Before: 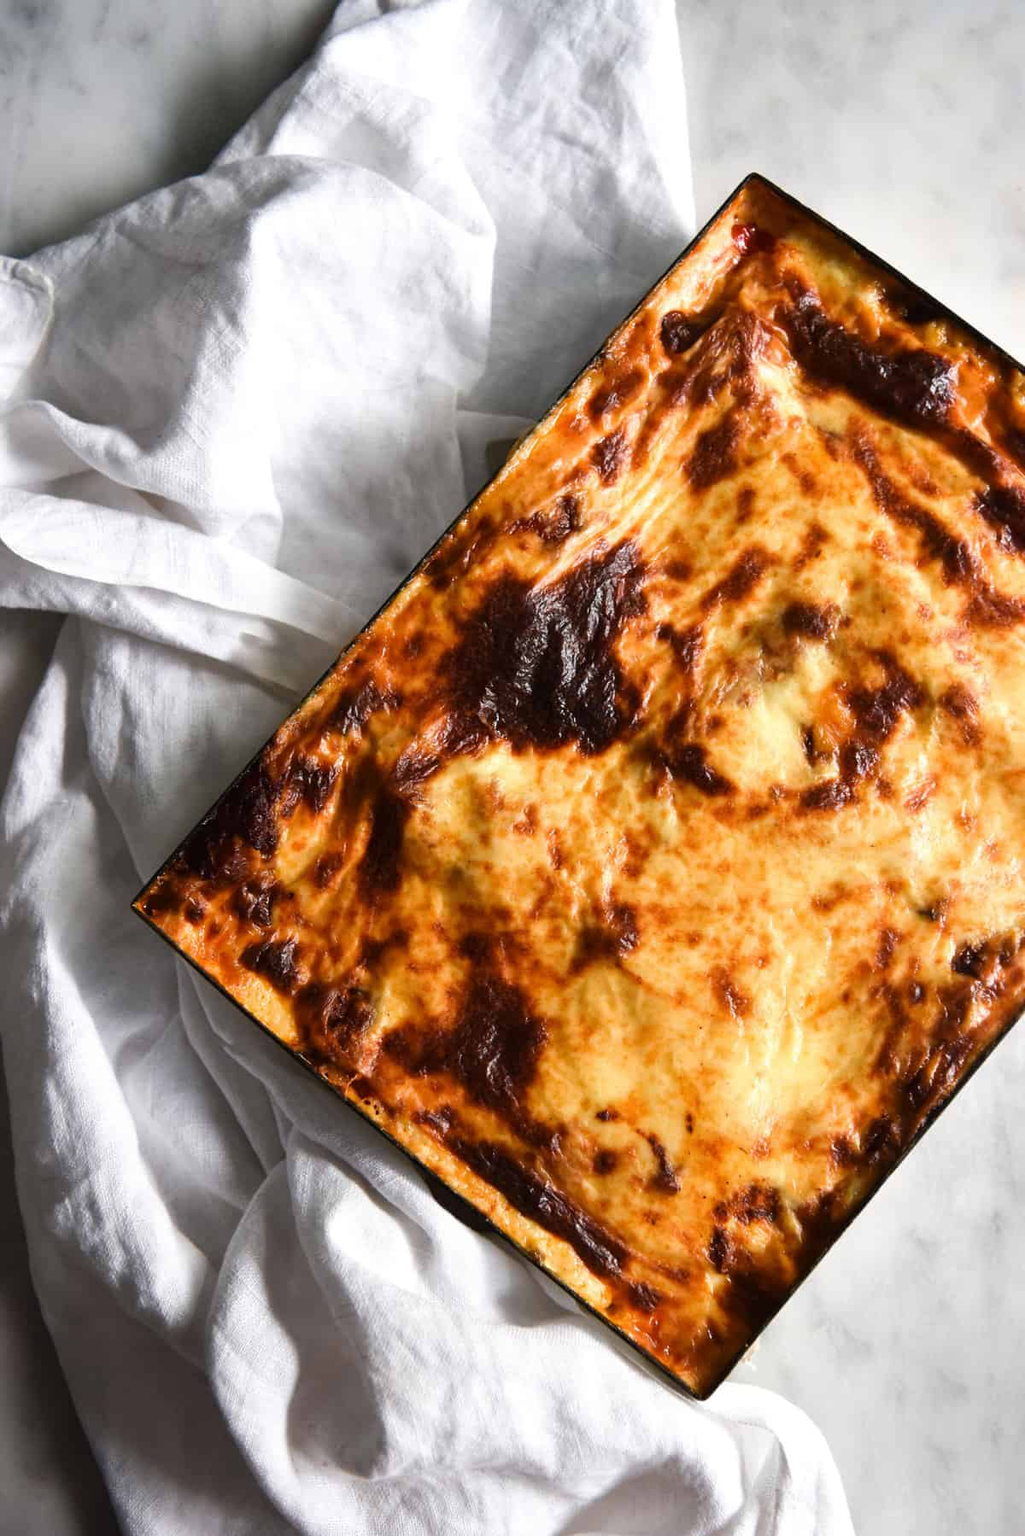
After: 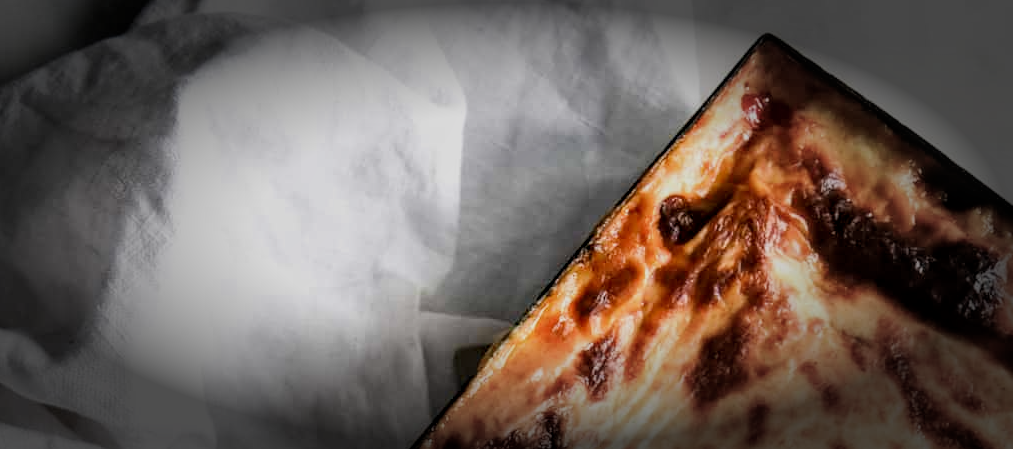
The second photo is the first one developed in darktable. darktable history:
crop and rotate: left 9.631%, top 9.45%, right 5.885%, bottom 65.541%
vignetting: fall-off start 49.08%, brightness -0.89, automatic ratio true, width/height ratio 1.286, unbound false
local contrast: detail 130%
filmic rgb: black relative exposure -7.65 EV, white relative exposure 4.56 EV, threshold -0.278 EV, transition 3.19 EV, structure ↔ texture 99.99%, hardness 3.61, enable highlight reconstruction true
